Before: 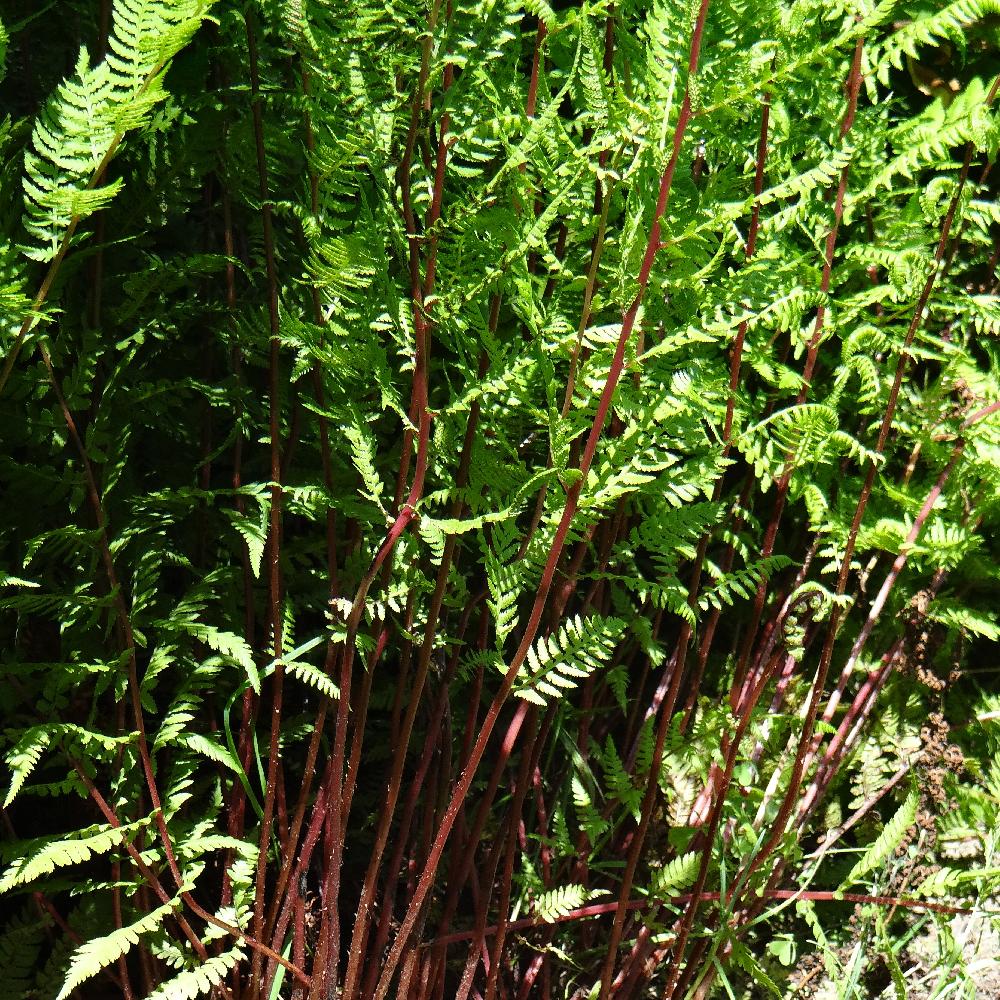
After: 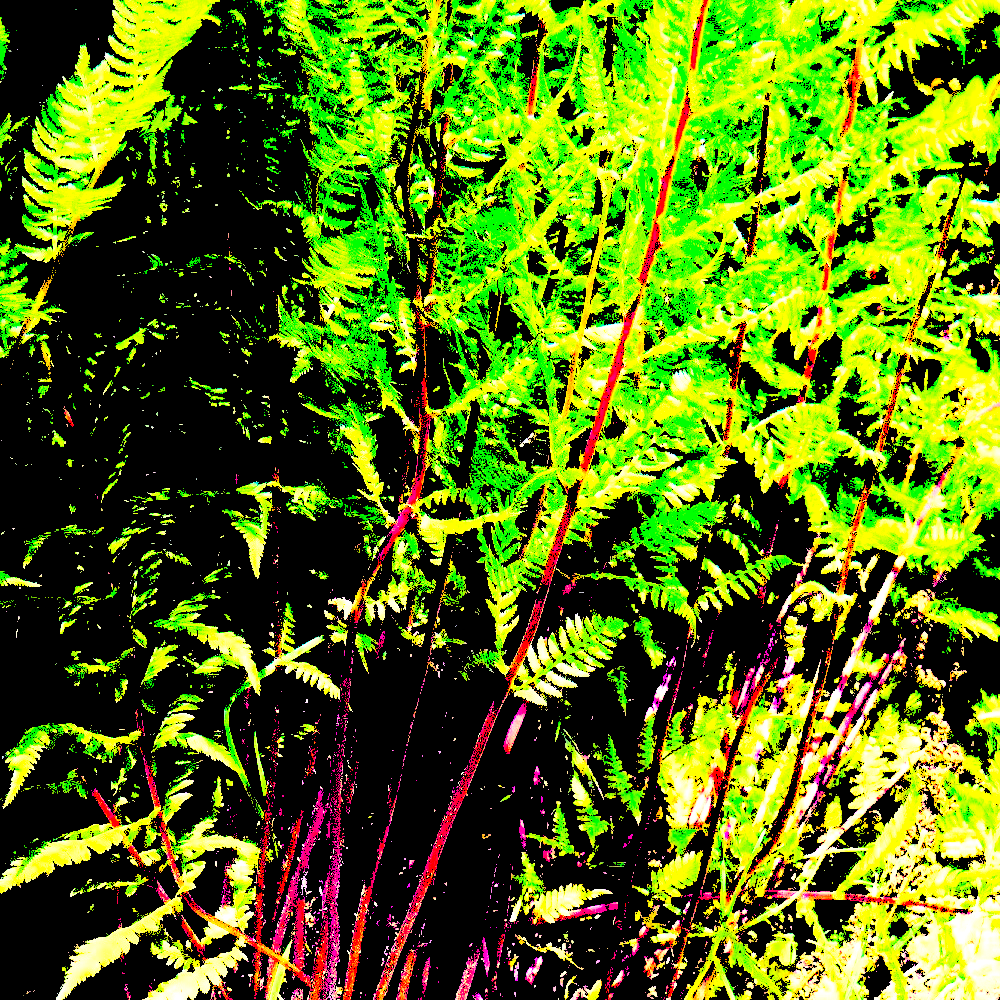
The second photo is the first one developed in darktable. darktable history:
exposure: black level correction 0.007, exposure 0.093 EV, compensate highlight preservation false
color balance rgb: linear chroma grading › shadows 10%, linear chroma grading › highlights 10%, linear chroma grading › global chroma 15%, linear chroma grading › mid-tones 15%, perceptual saturation grading › global saturation 40%, perceptual saturation grading › highlights -25%, perceptual saturation grading › mid-tones 35%, perceptual saturation grading › shadows 35%, perceptual brilliance grading › global brilliance 11.29%, global vibrance 11.29%
levels: levels [0.246, 0.246, 0.506]
color balance: lift [1.001, 0.997, 0.99, 1.01], gamma [1.007, 1, 0.975, 1.025], gain [1, 1.065, 1.052, 0.935], contrast 13.25%
local contrast: highlights 100%, shadows 100%, detail 120%, midtone range 0.2
